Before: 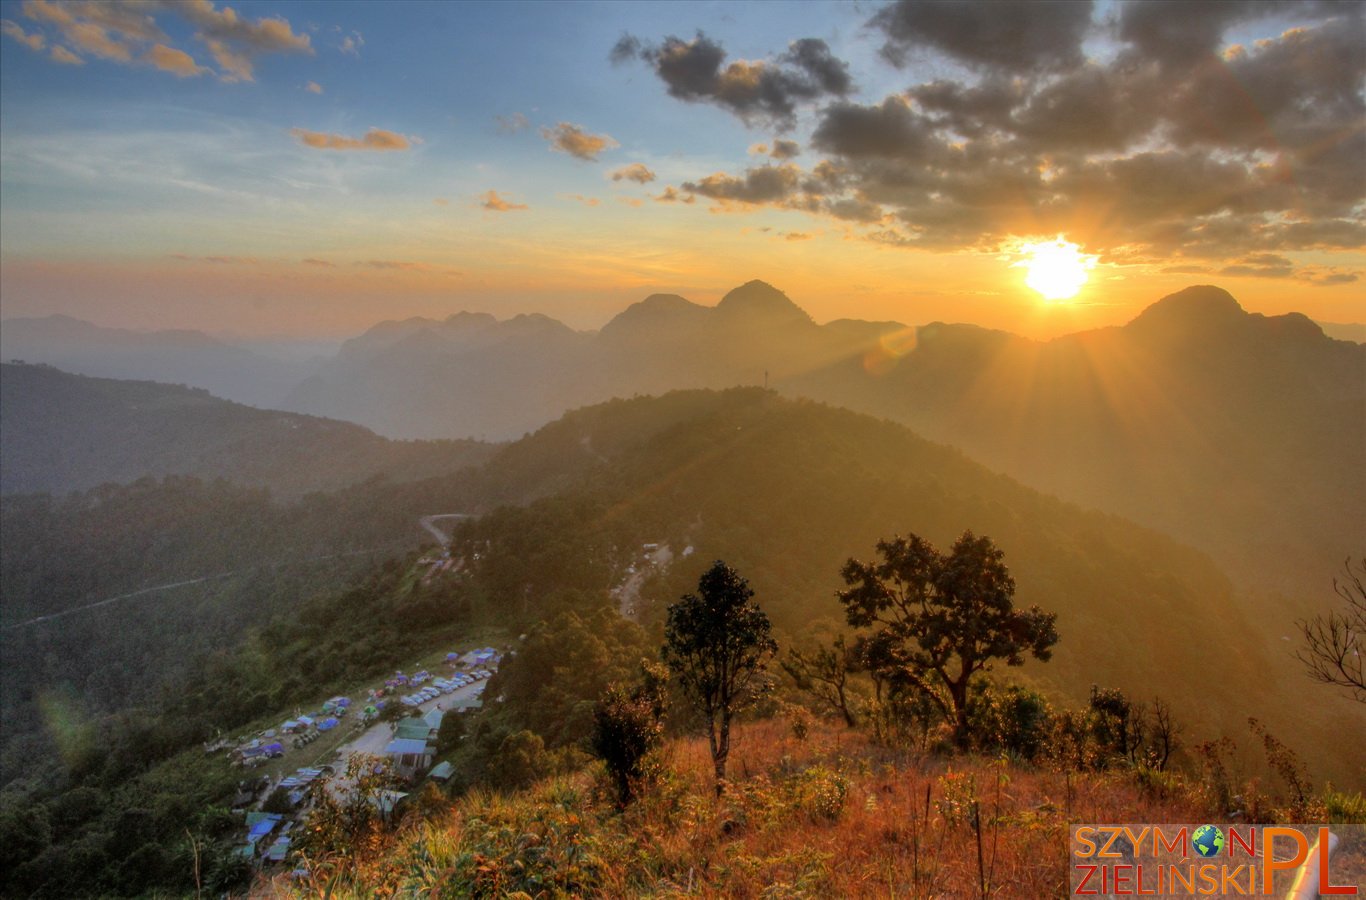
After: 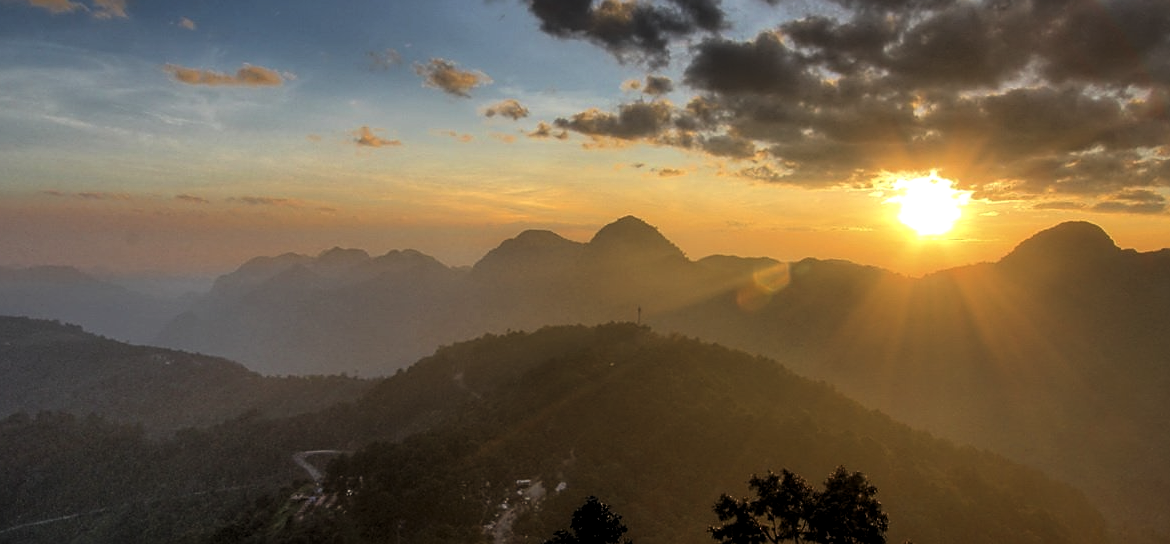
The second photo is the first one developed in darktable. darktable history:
sharpen: on, module defaults
levels: levels [0.101, 0.578, 0.953]
crop and rotate: left 9.345%, top 7.22%, right 4.982%, bottom 32.331%
white balance: emerald 1
